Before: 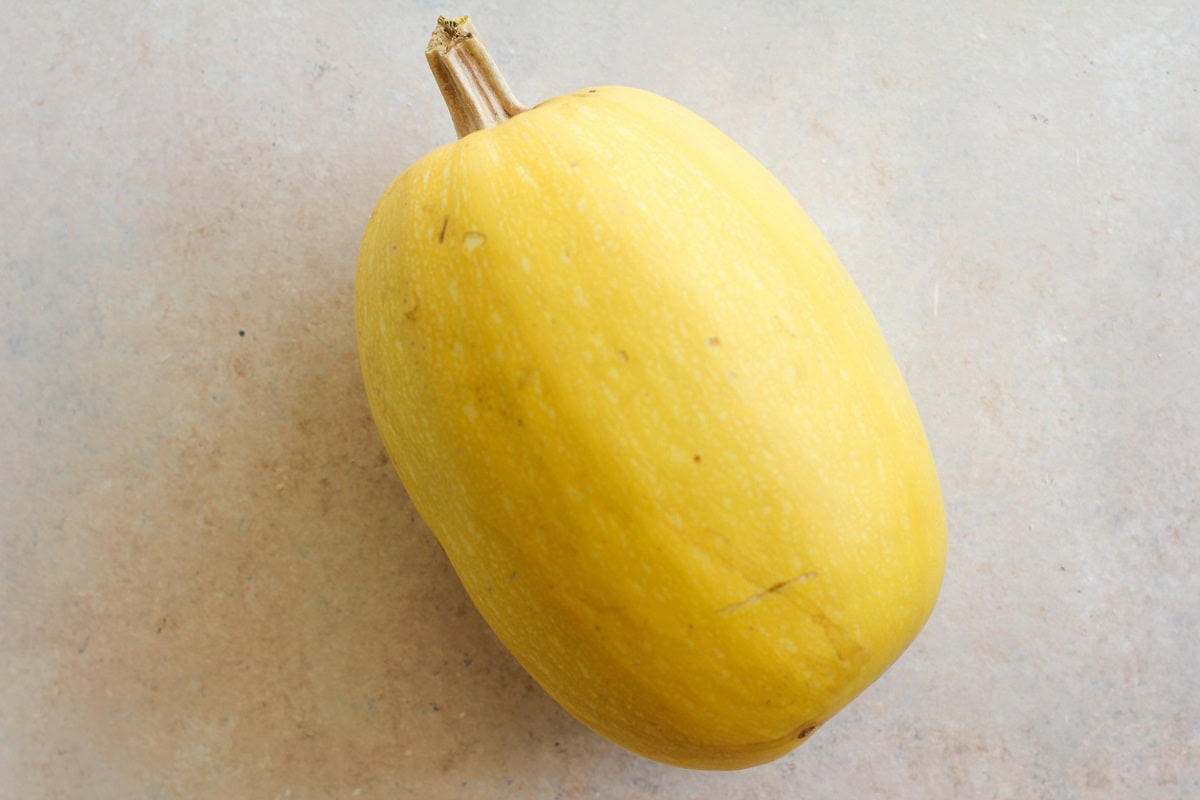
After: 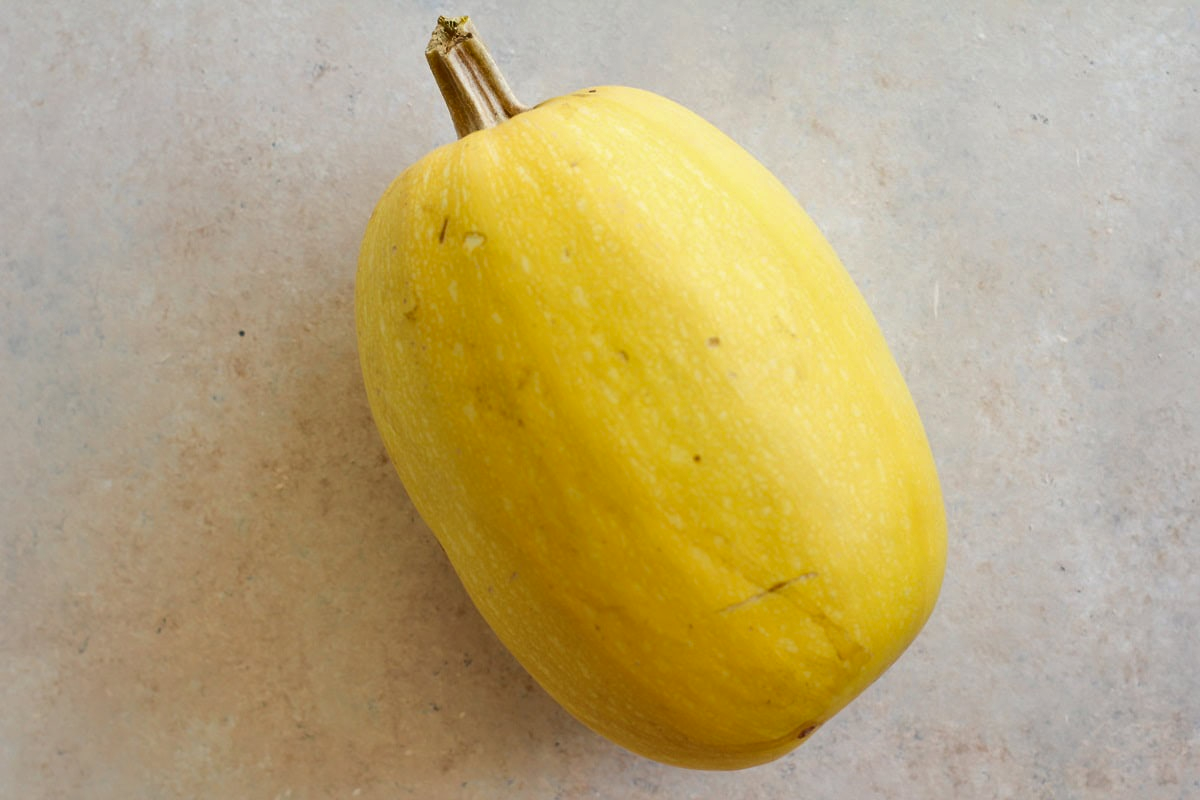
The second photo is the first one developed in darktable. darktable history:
shadows and highlights: white point adjustment 0.034, soften with gaussian
